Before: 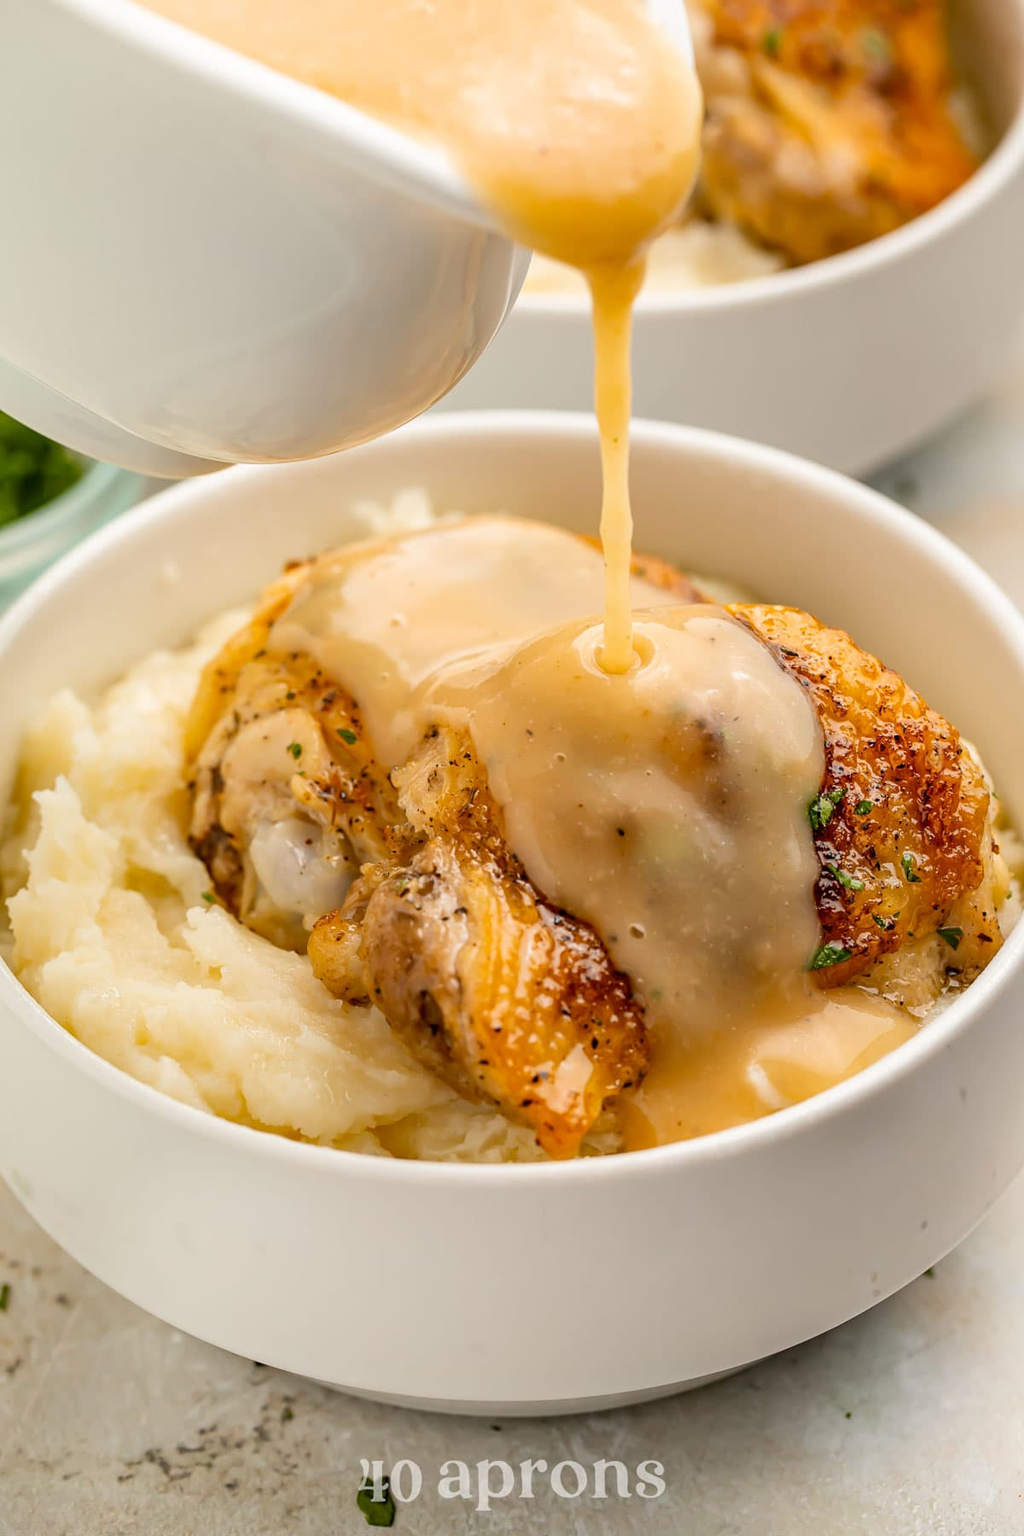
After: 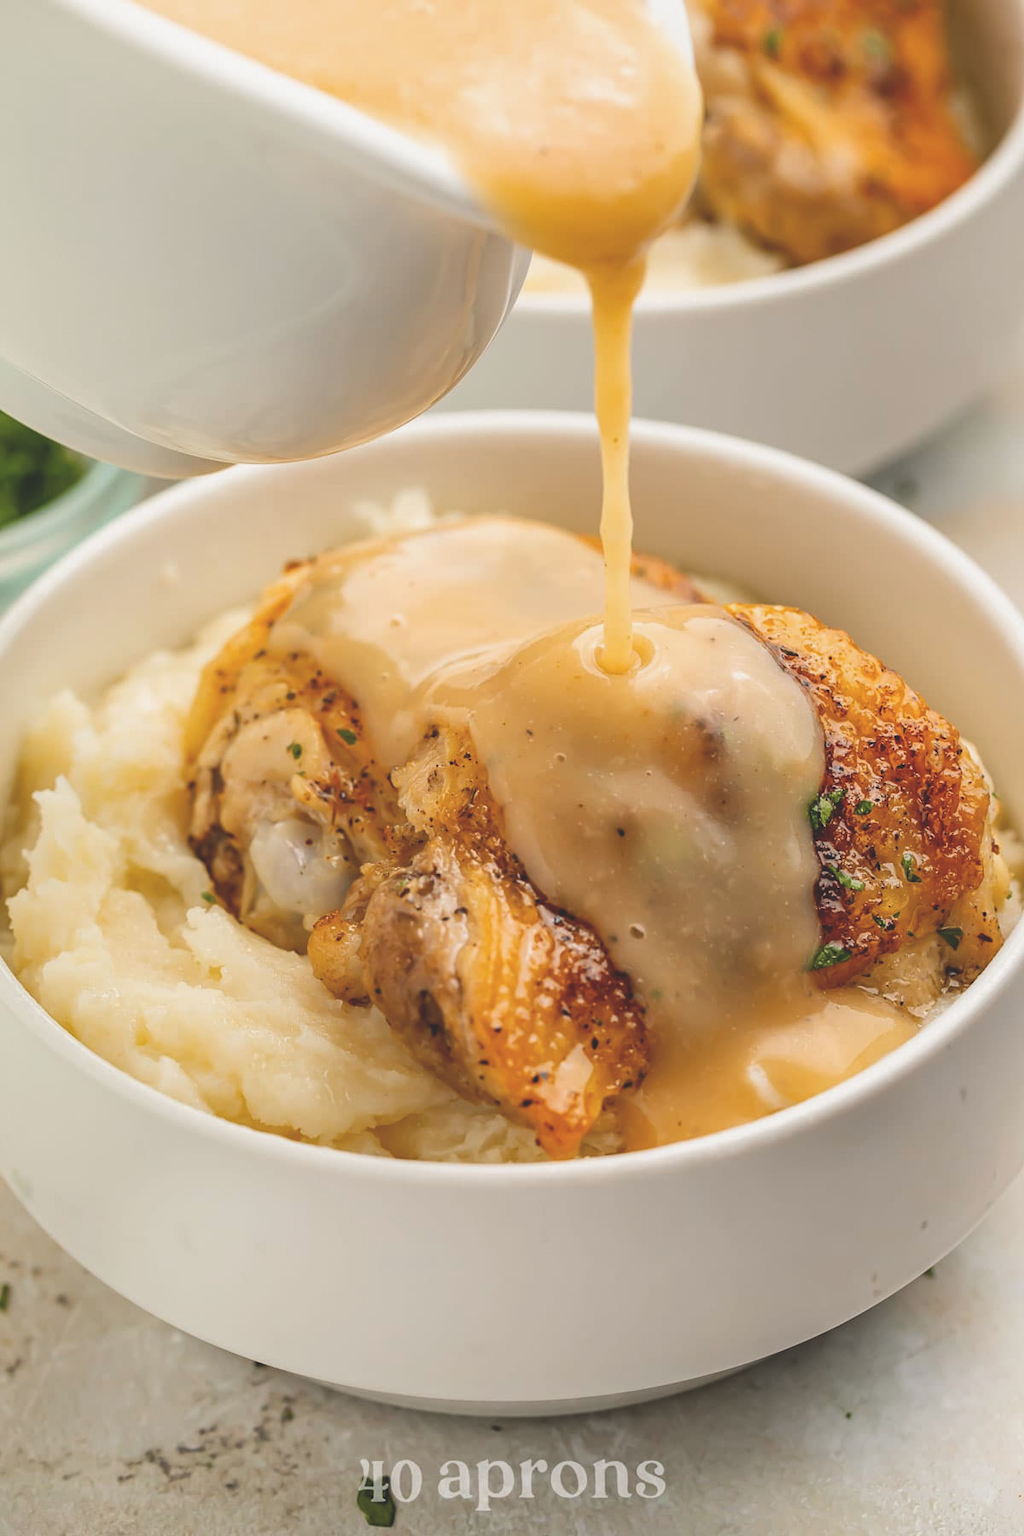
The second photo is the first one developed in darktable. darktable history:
exposure: black level correction -0.024, exposure -0.117 EV, compensate highlight preservation false
